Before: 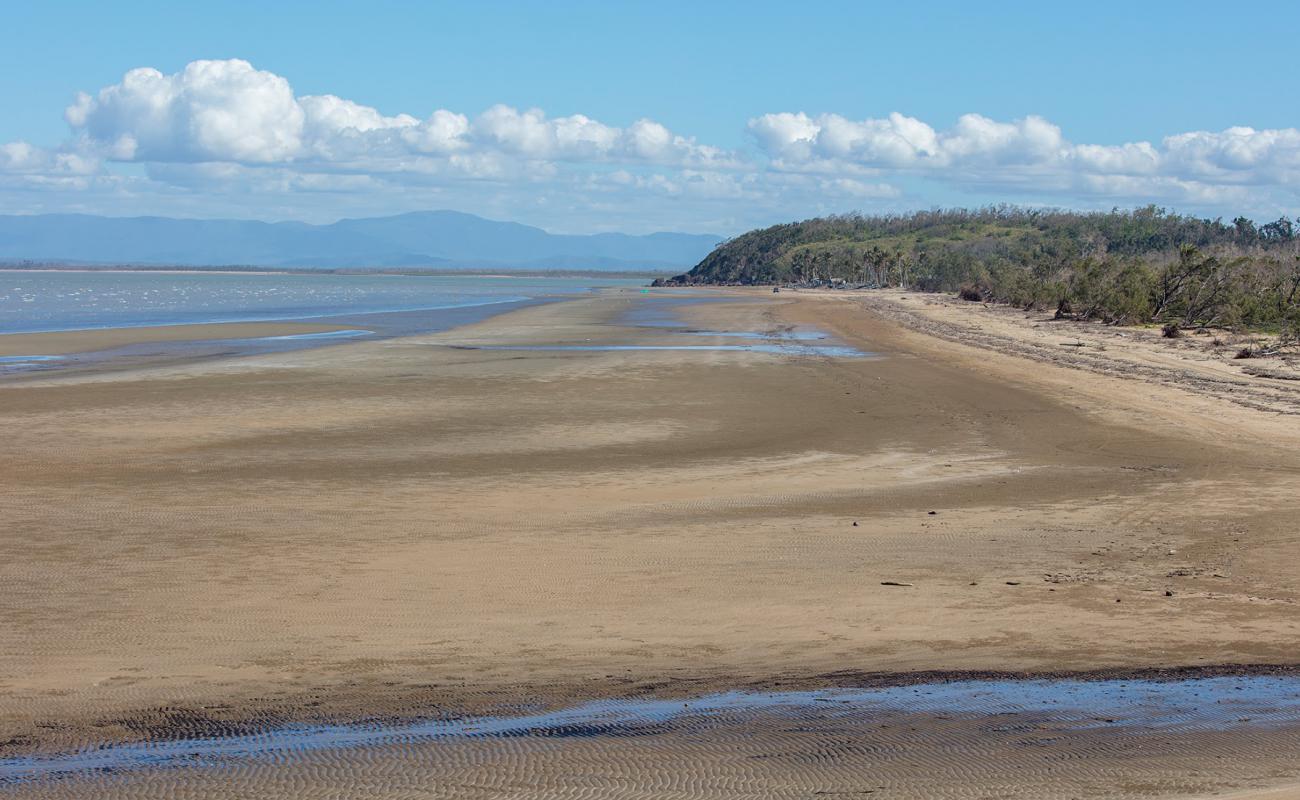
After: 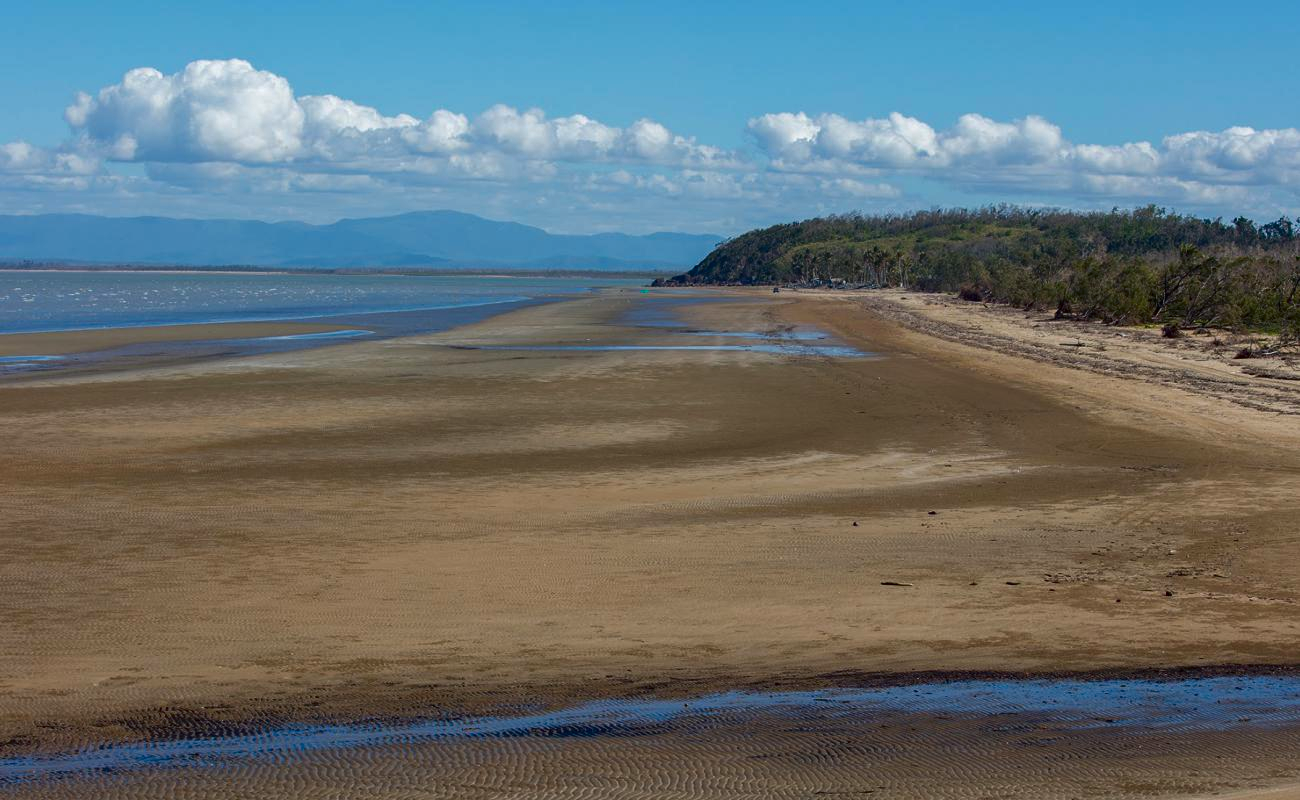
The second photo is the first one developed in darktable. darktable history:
contrast brightness saturation: brightness -0.253, saturation 0.195
